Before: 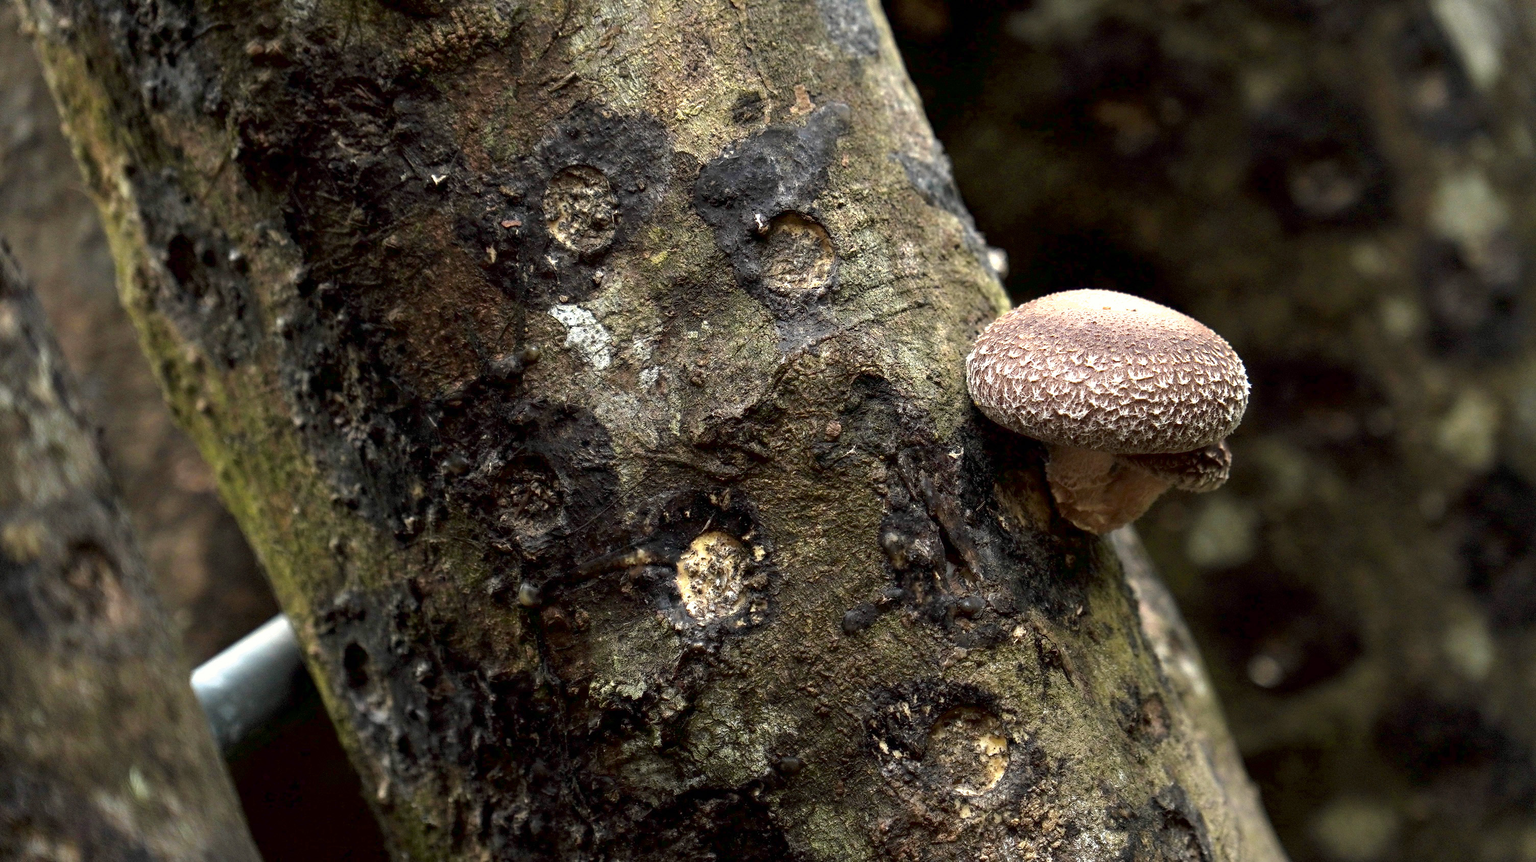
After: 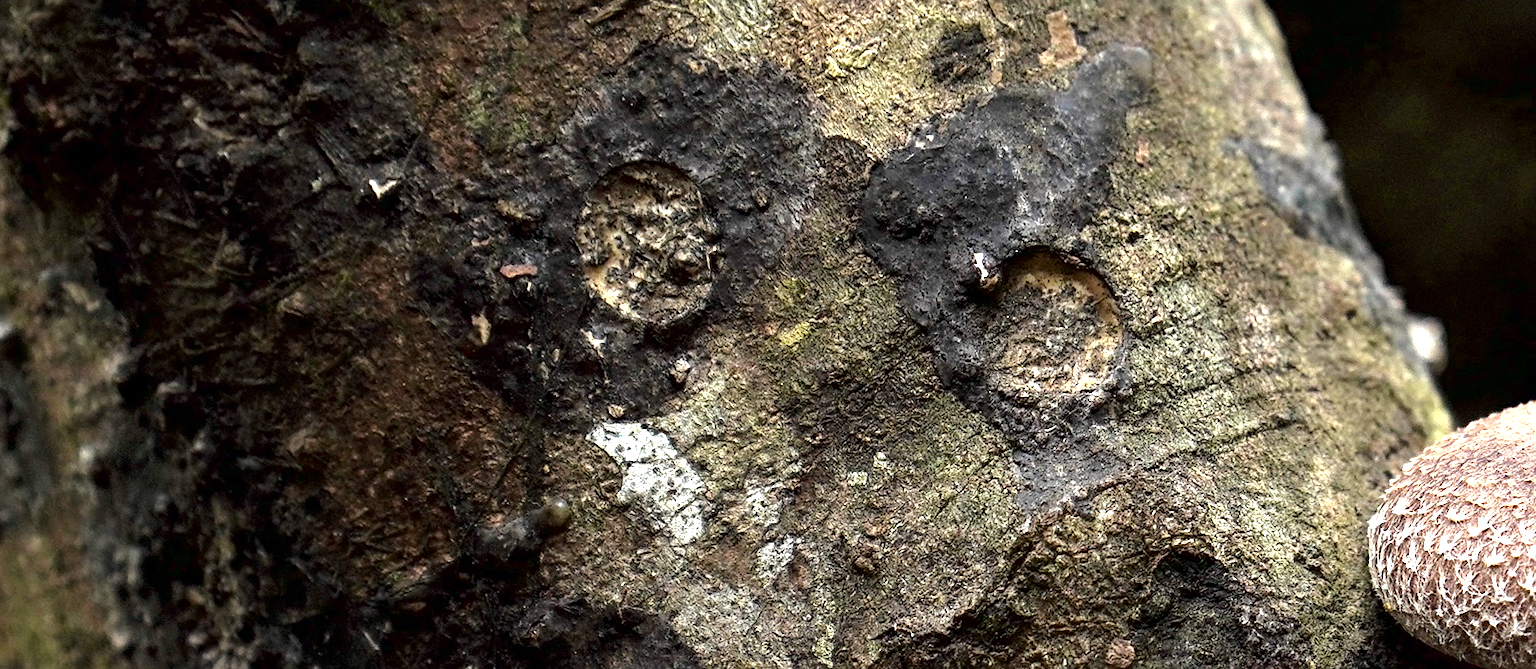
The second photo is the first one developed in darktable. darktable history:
tone equalizer: -8 EV -0.409 EV, -7 EV -0.407 EV, -6 EV -0.358 EV, -5 EV -0.213 EV, -3 EV 0.198 EV, -2 EV 0.321 EV, -1 EV 0.407 EV, +0 EV 0.404 EV, mask exposure compensation -0.495 EV
sharpen: amount 0.207
crop: left 15.239%, top 9.162%, right 31.221%, bottom 49.198%
